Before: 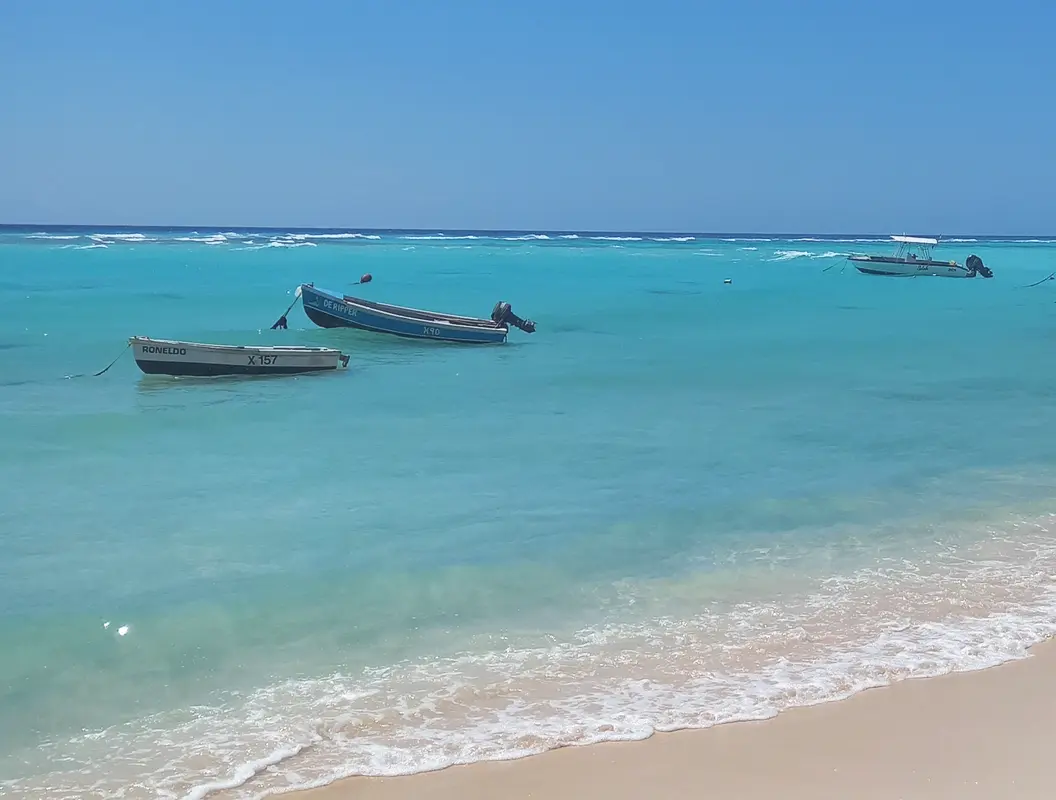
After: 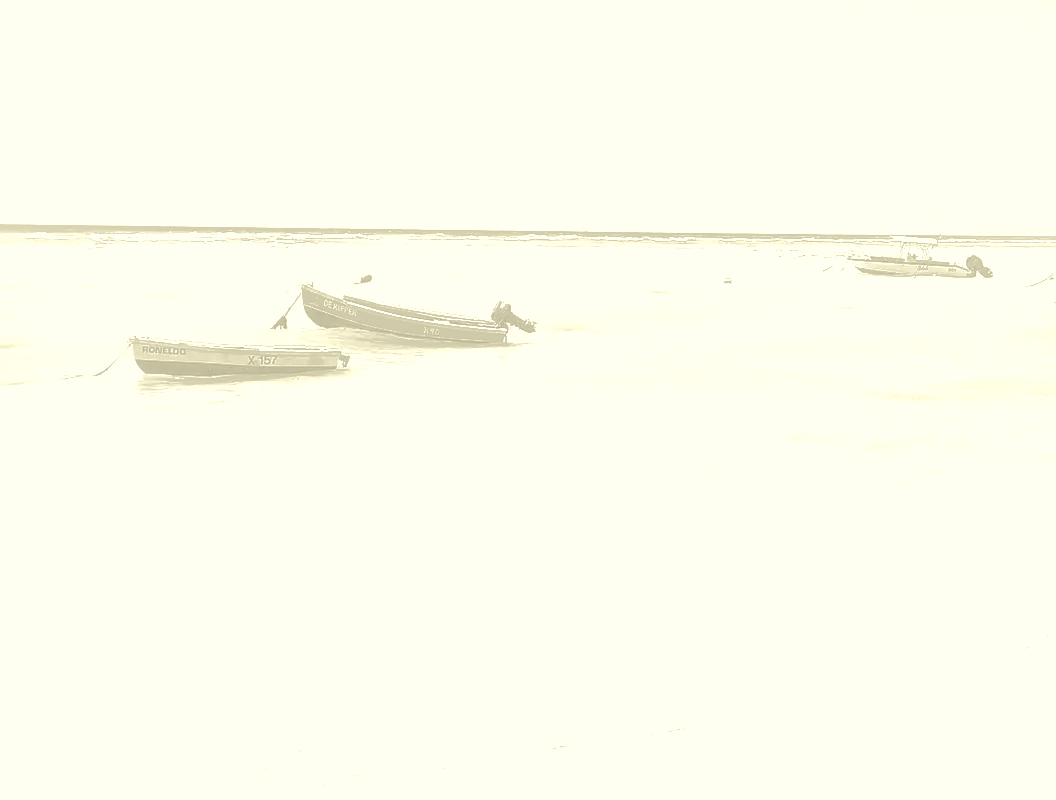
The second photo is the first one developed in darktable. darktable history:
shadows and highlights: on, module defaults
exposure: black level correction 0, exposure 1.9 EV, compensate highlight preservation false
colorize: hue 43.2°, saturation 40%, version 1
